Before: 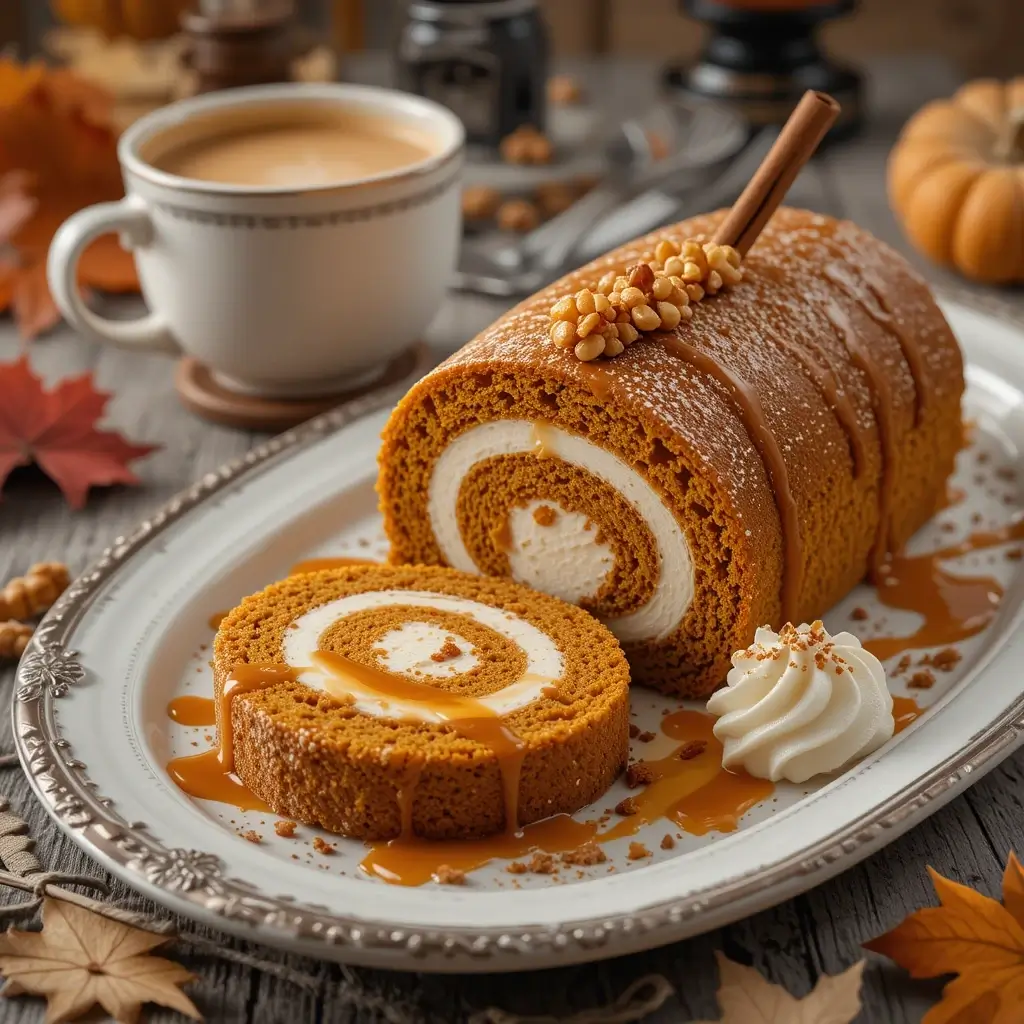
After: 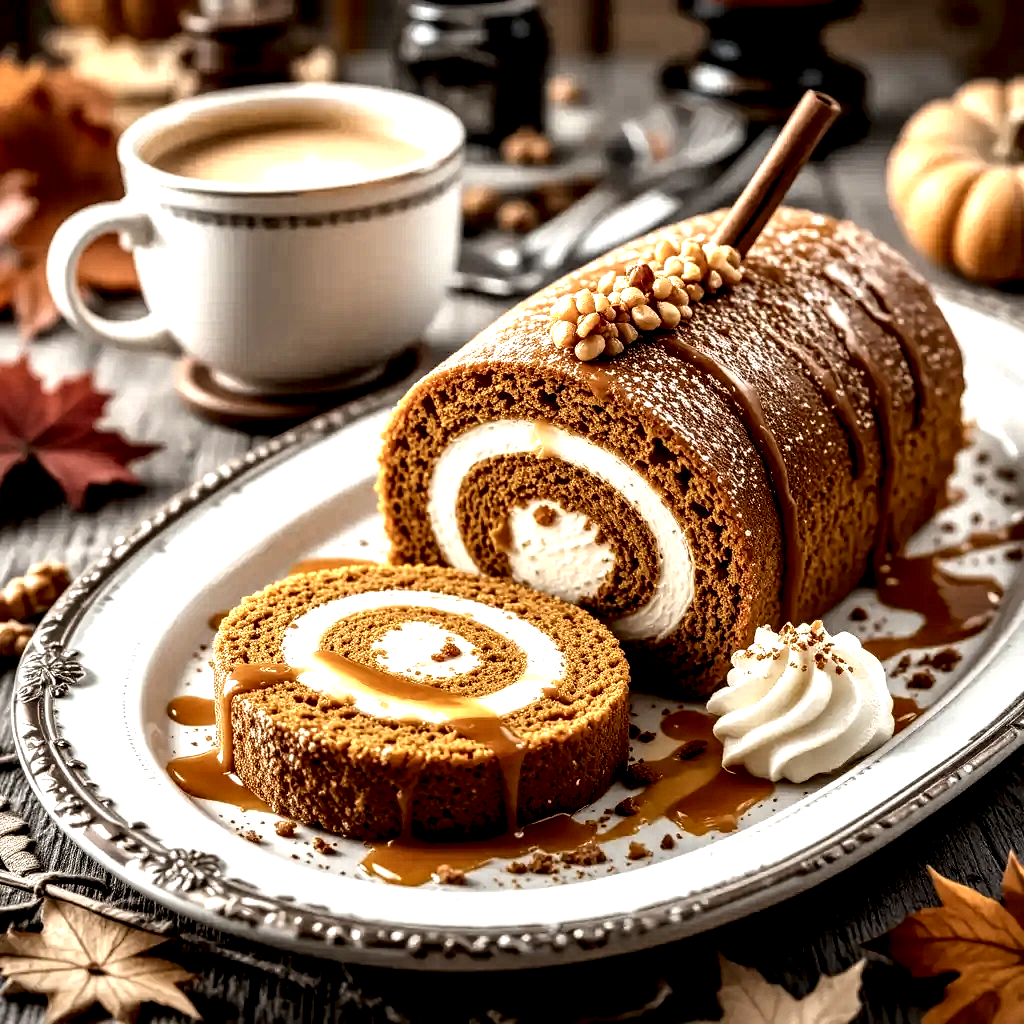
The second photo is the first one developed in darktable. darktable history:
local contrast: highlights 109%, shadows 43%, detail 295%
